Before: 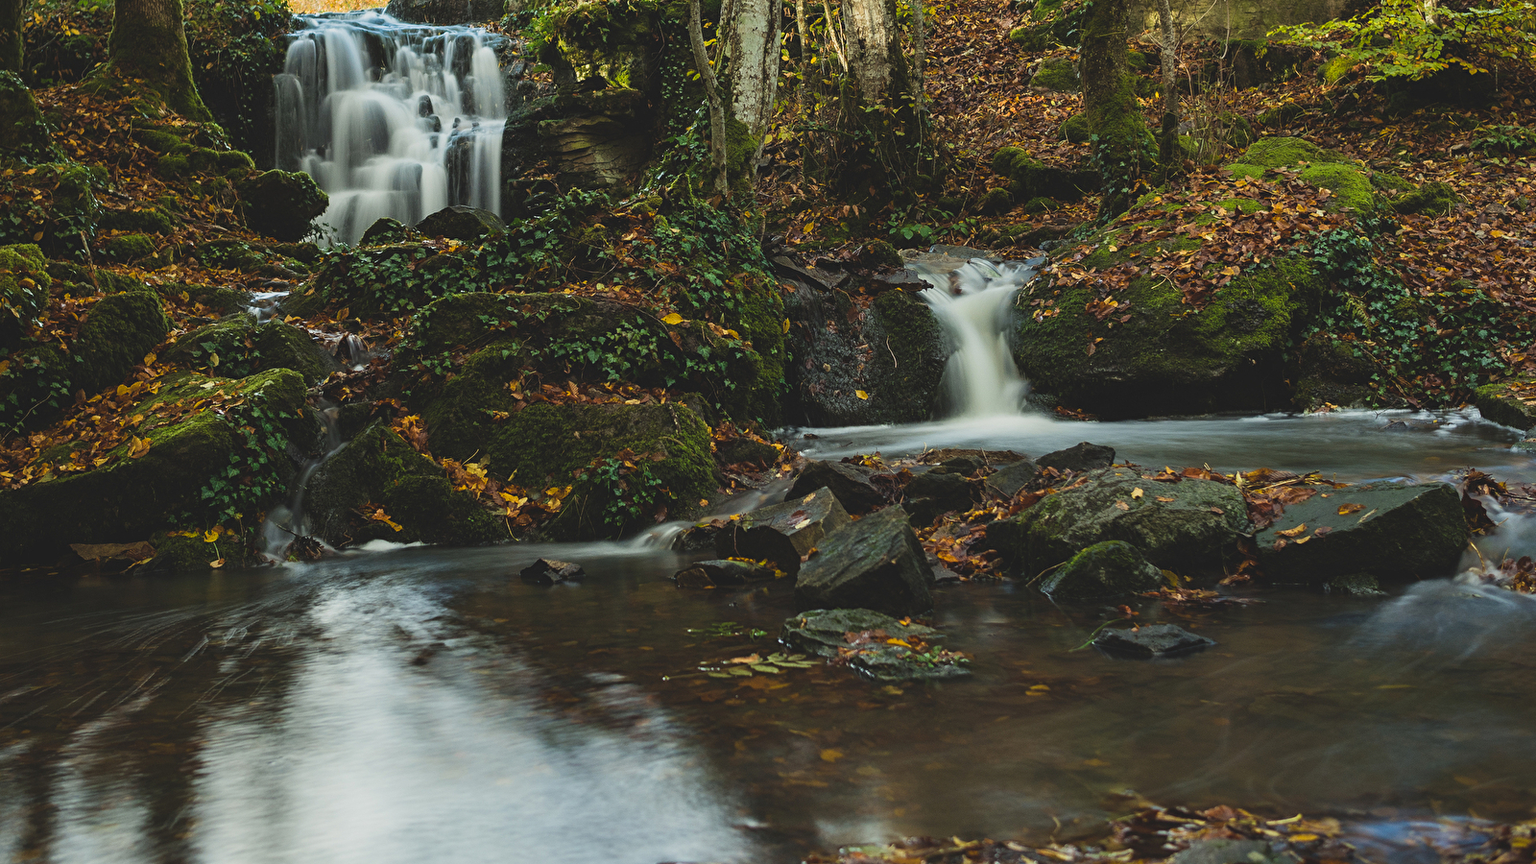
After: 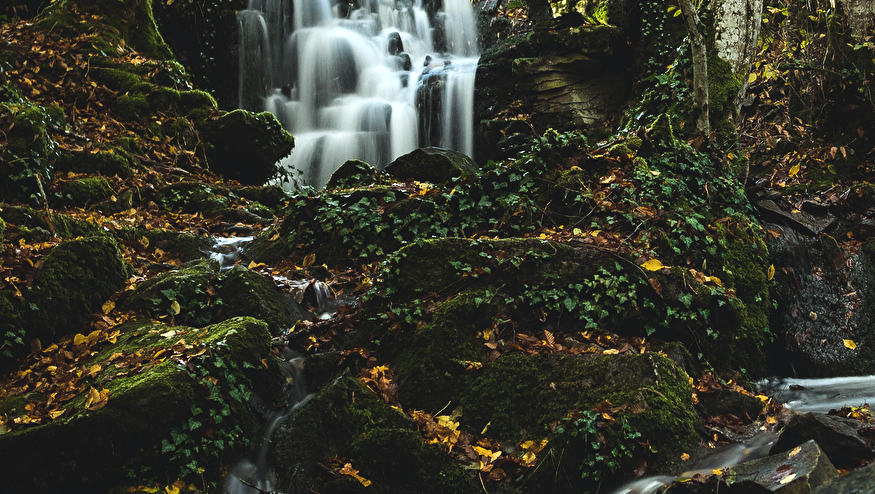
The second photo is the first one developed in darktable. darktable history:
color balance rgb: linear chroma grading › global chroma 1.5%, linear chroma grading › mid-tones -1%, perceptual saturation grading › global saturation -3%, perceptual saturation grading › shadows -2%
white balance: red 0.976, blue 1.04
tone equalizer: -8 EV -0.75 EV, -7 EV -0.7 EV, -6 EV -0.6 EV, -5 EV -0.4 EV, -3 EV 0.4 EV, -2 EV 0.6 EV, -1 EV 0.7 EV, +0 EV 0.75 EV, edges refinement/feathering 500, mask exposure compensation -1.57 EV, preserve details no
crop and rotate: left 3.047%, top 7.509%, right 42.236%, bottom 37.598%
